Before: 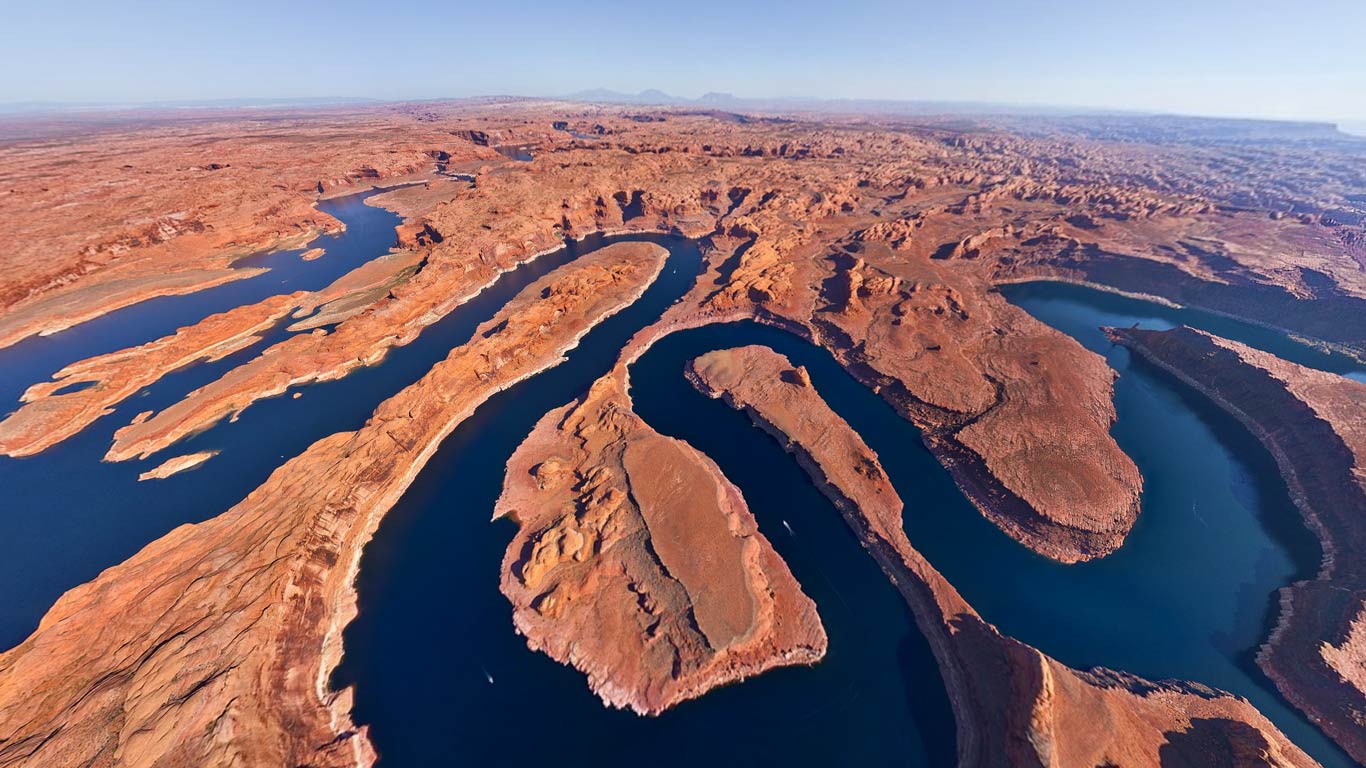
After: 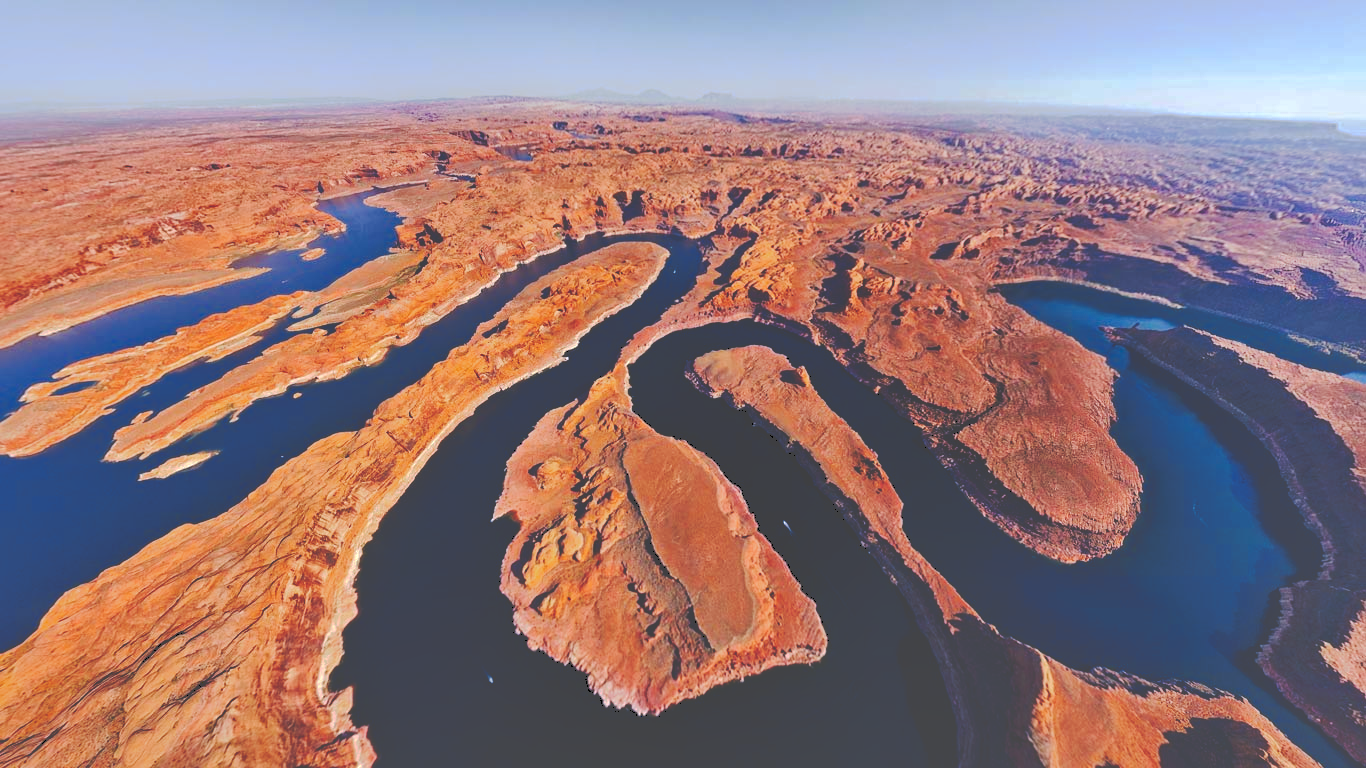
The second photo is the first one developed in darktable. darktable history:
tone curve: curves: ch0 [(0, 0) (0.003, 0.241) (0.011, 0.241) (0.025, 0.242) (0.044, 0.246) (0.069, 0.25) (0.1, 0.251) (0.136, 0.256) (0.177, 0.275) (0.224, 0.293) (0.277, 0.326) (0.335, 0.38) (0.399, 0.449) (0.468, 0.525) (0.543, 0.606) (0.623, 0.683) (0.709, 0.751) (0.801, 0.824) (0.898, 0.871) (1, 1)], preserve colors none
shadows and highlights: on, module defaults
color balance rgb: global offset › luminance -0.254%, perceptual saturation grading › global saturation 9.574%, perceptual brilliance grading › highlights 8.253%, perceptual brilliance grading › mid-tones 4.383%, perceptual brilliance grading › shadows 2.355%, global vibrance 10.195%, saturation formula JzAzBz (2021)
